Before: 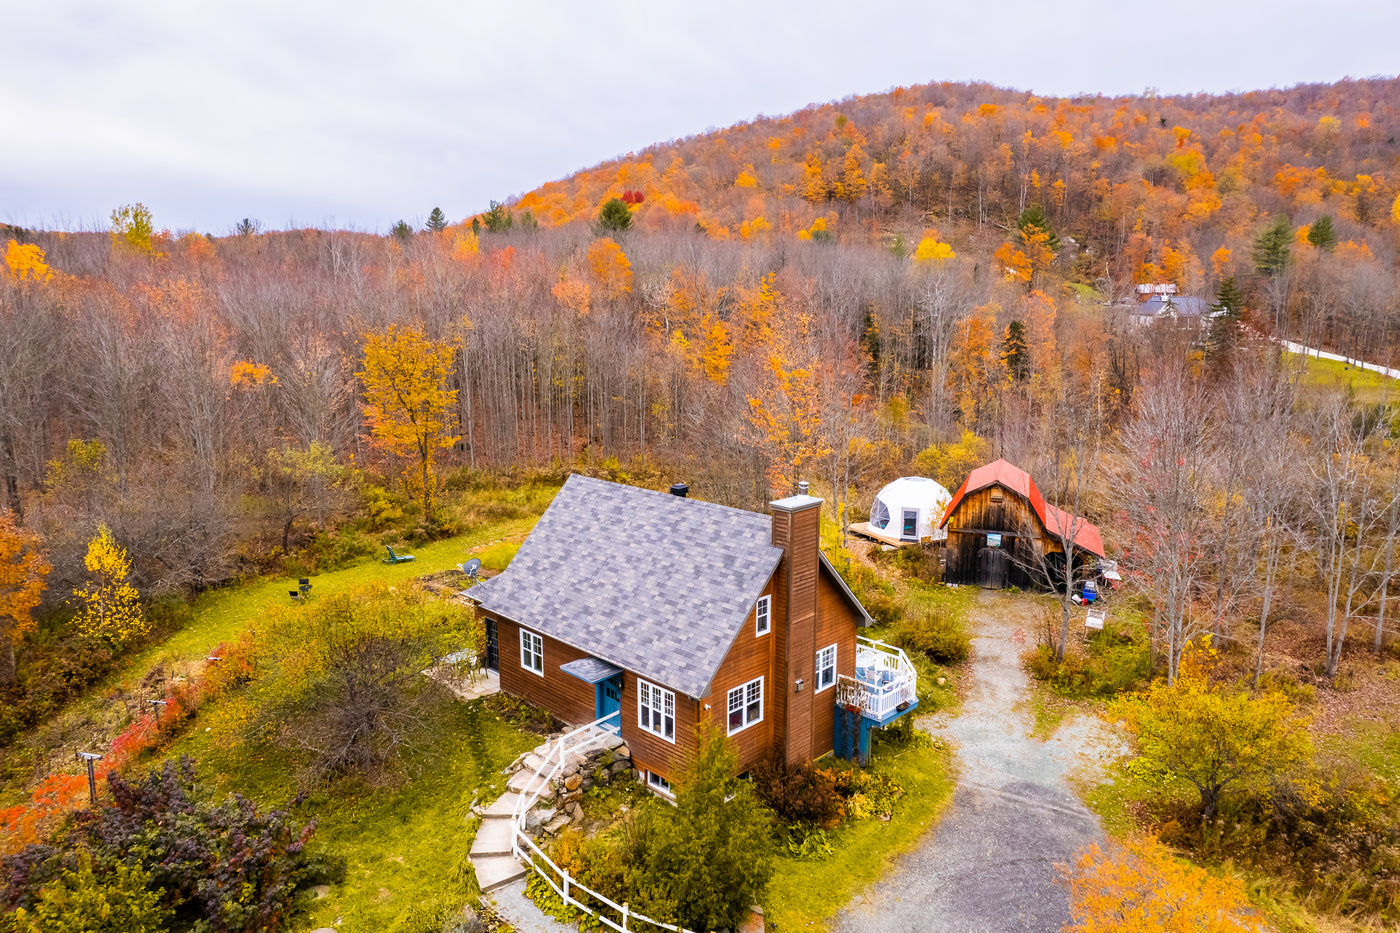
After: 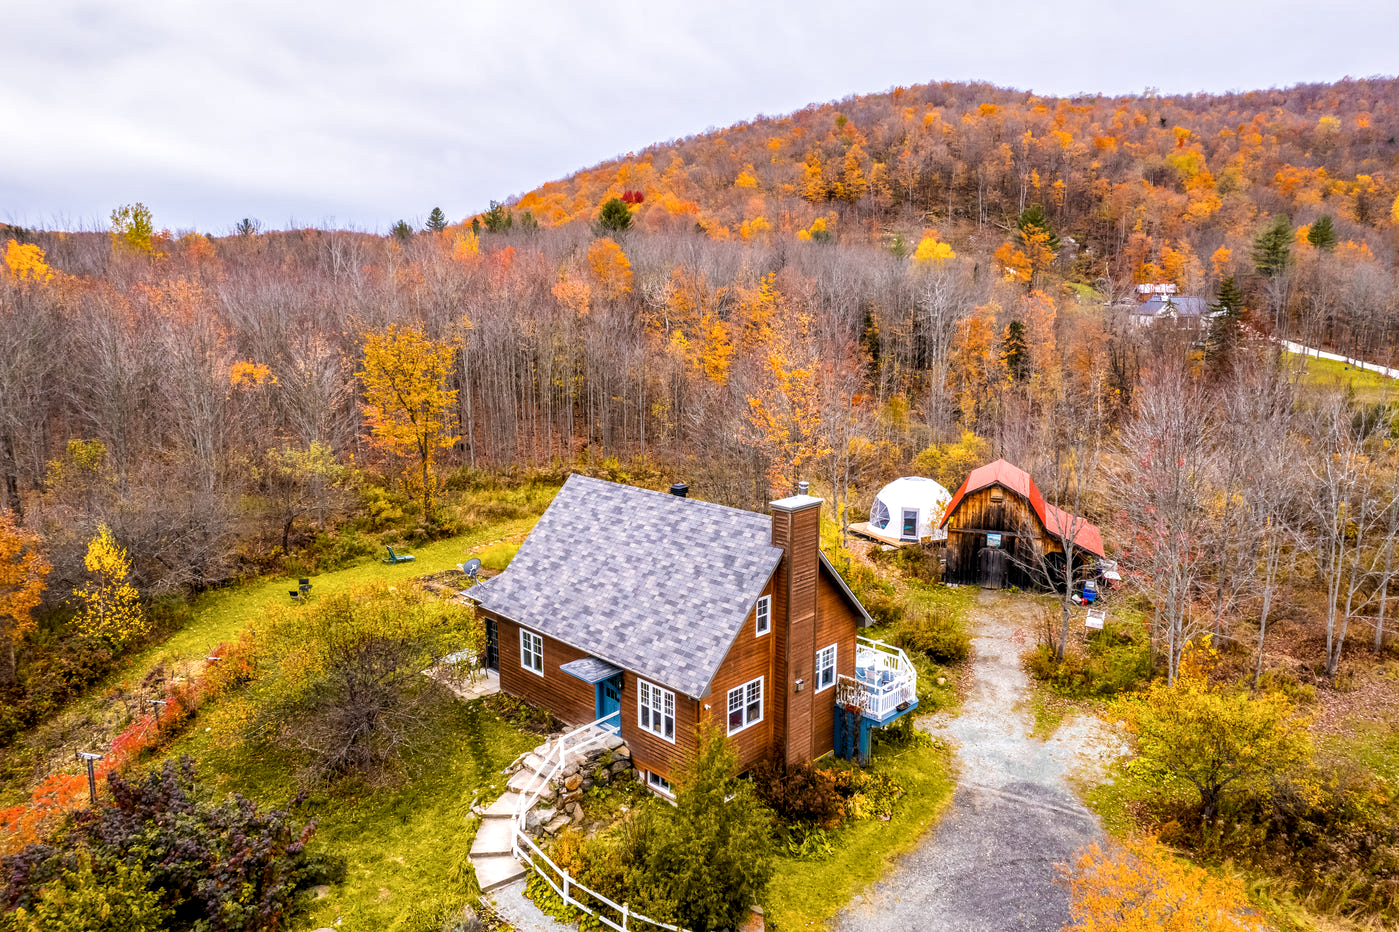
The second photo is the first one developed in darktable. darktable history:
local contrast: highlights 61%, detail 143%, midtone range 0.428
